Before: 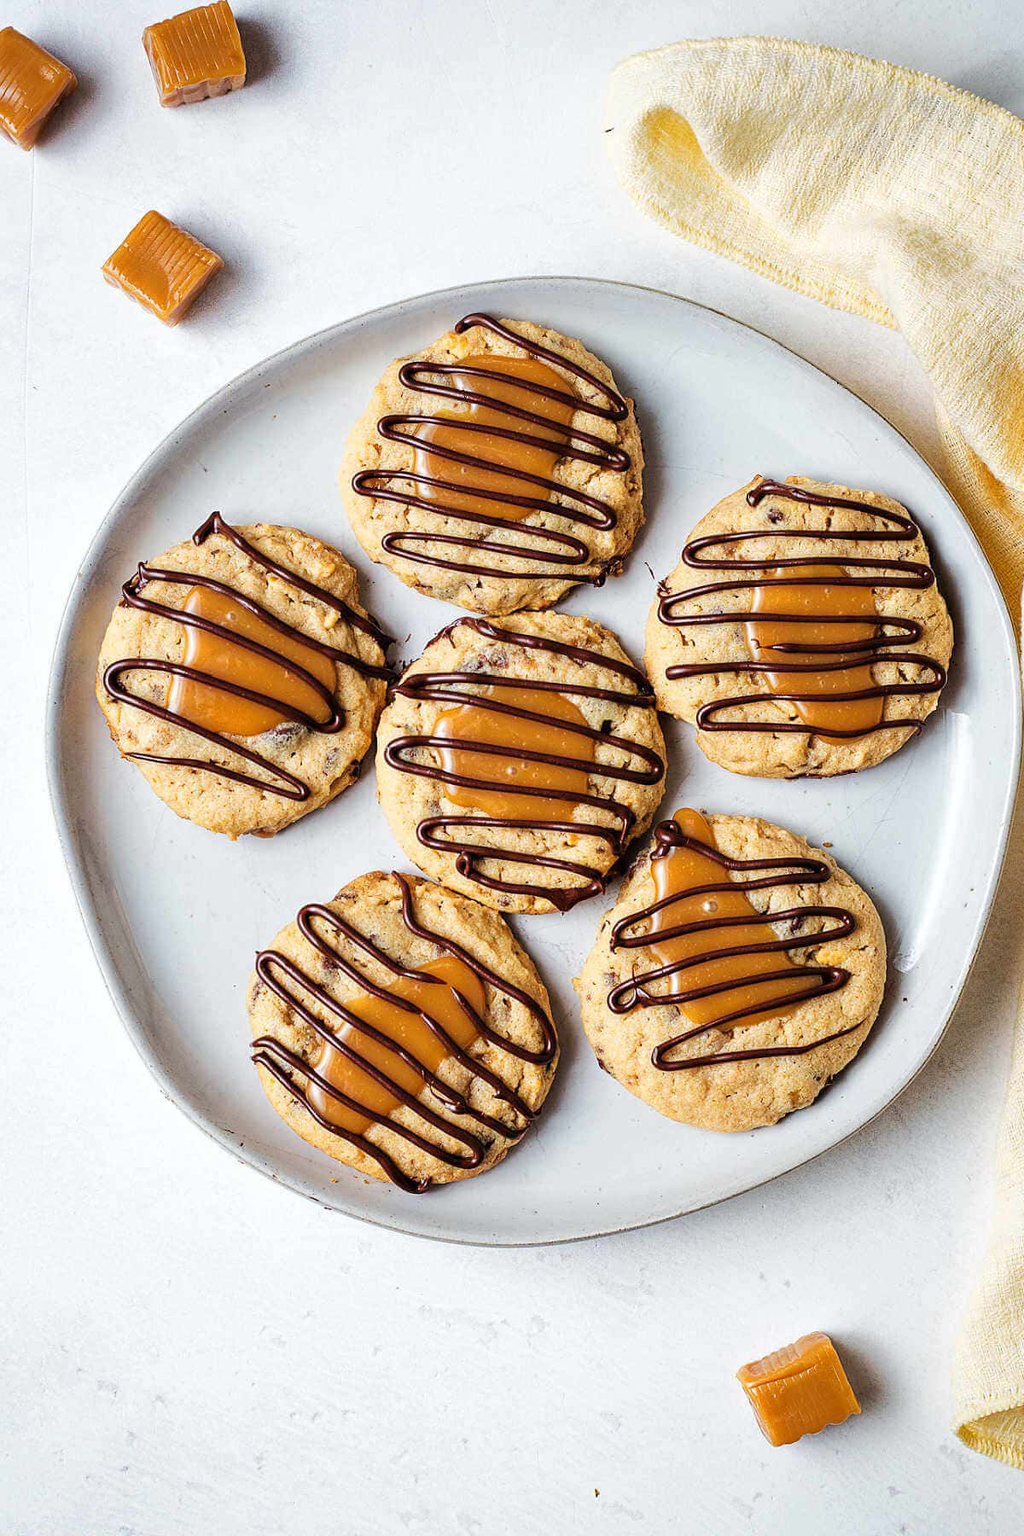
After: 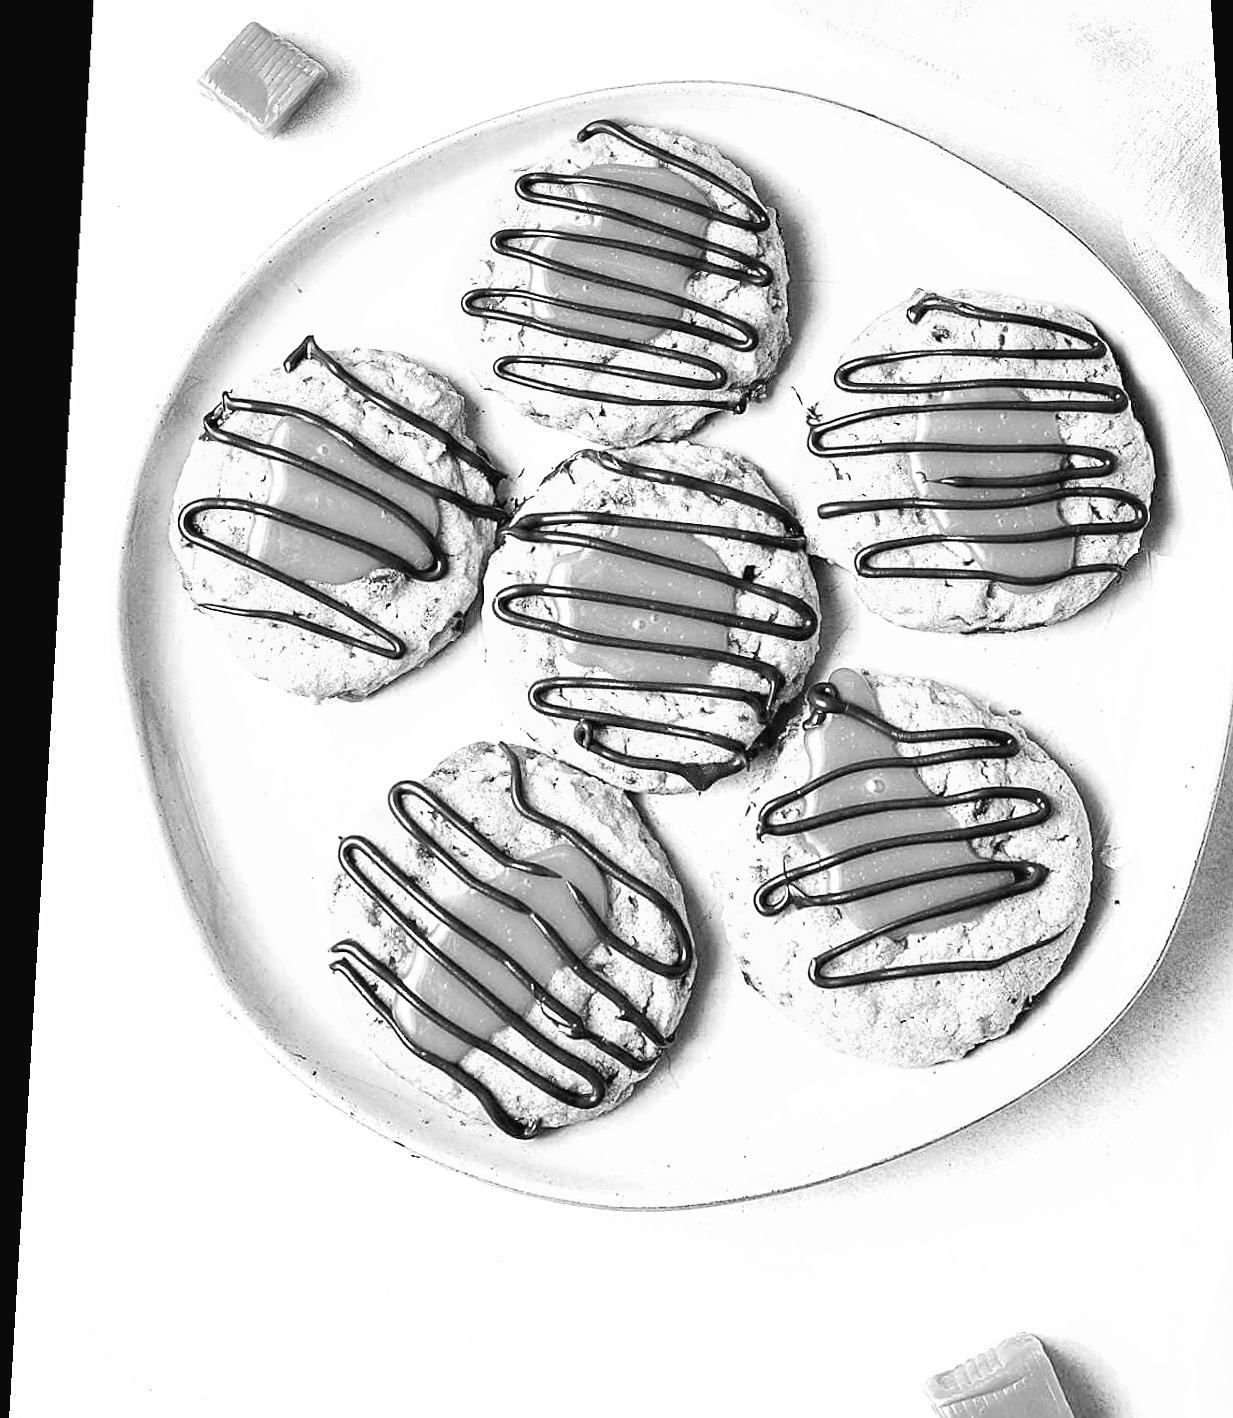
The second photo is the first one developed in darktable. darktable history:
sharpen: on, module defaults
rotate and perspective: rotation 0.128°, lens shift (vertical) -0.181, lens shift (horizontal) -0.044, shear 0.001, automatic cropping off
velvia: on, module defaults
color zones: curves: ch1 [(0, -0.394) (0.143, -0.394) (0.286, -0.394) (0.429, -0.392) (0.571, -0.391) (0.714, -0.391) (0.857, -0.391) (1, -0.394)]
color correction: highlights a* 10.44, highlights b* 30.04, shadows a* 2.73, shadows b* 17.51, saturation 1.72
exposure: black level correction 0.001, exposure 0.955 EV, compensate exposure bias true, compensate highlight preservation false
crop and rotate: angle 0.03°, top 11.643%, right 5.651%, bottom 11.189%
rgb levels: mode RGB, independent channels, levels [[0, 0.474, 1], [0, 0.5, 1], [0, 0.5, 1]]
